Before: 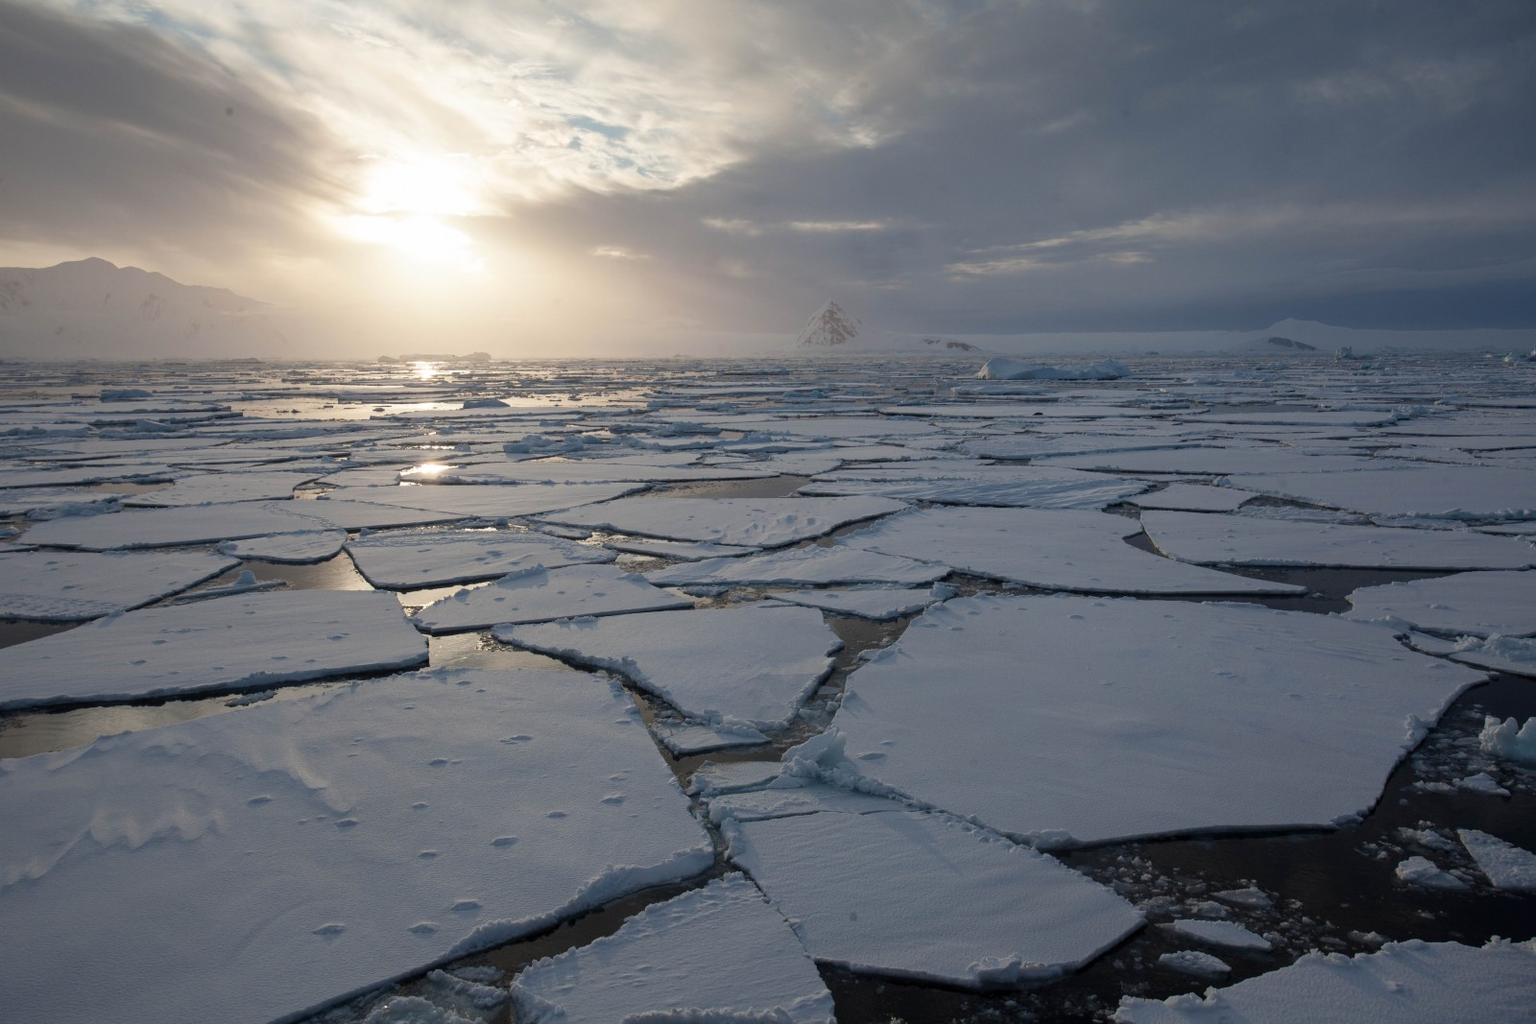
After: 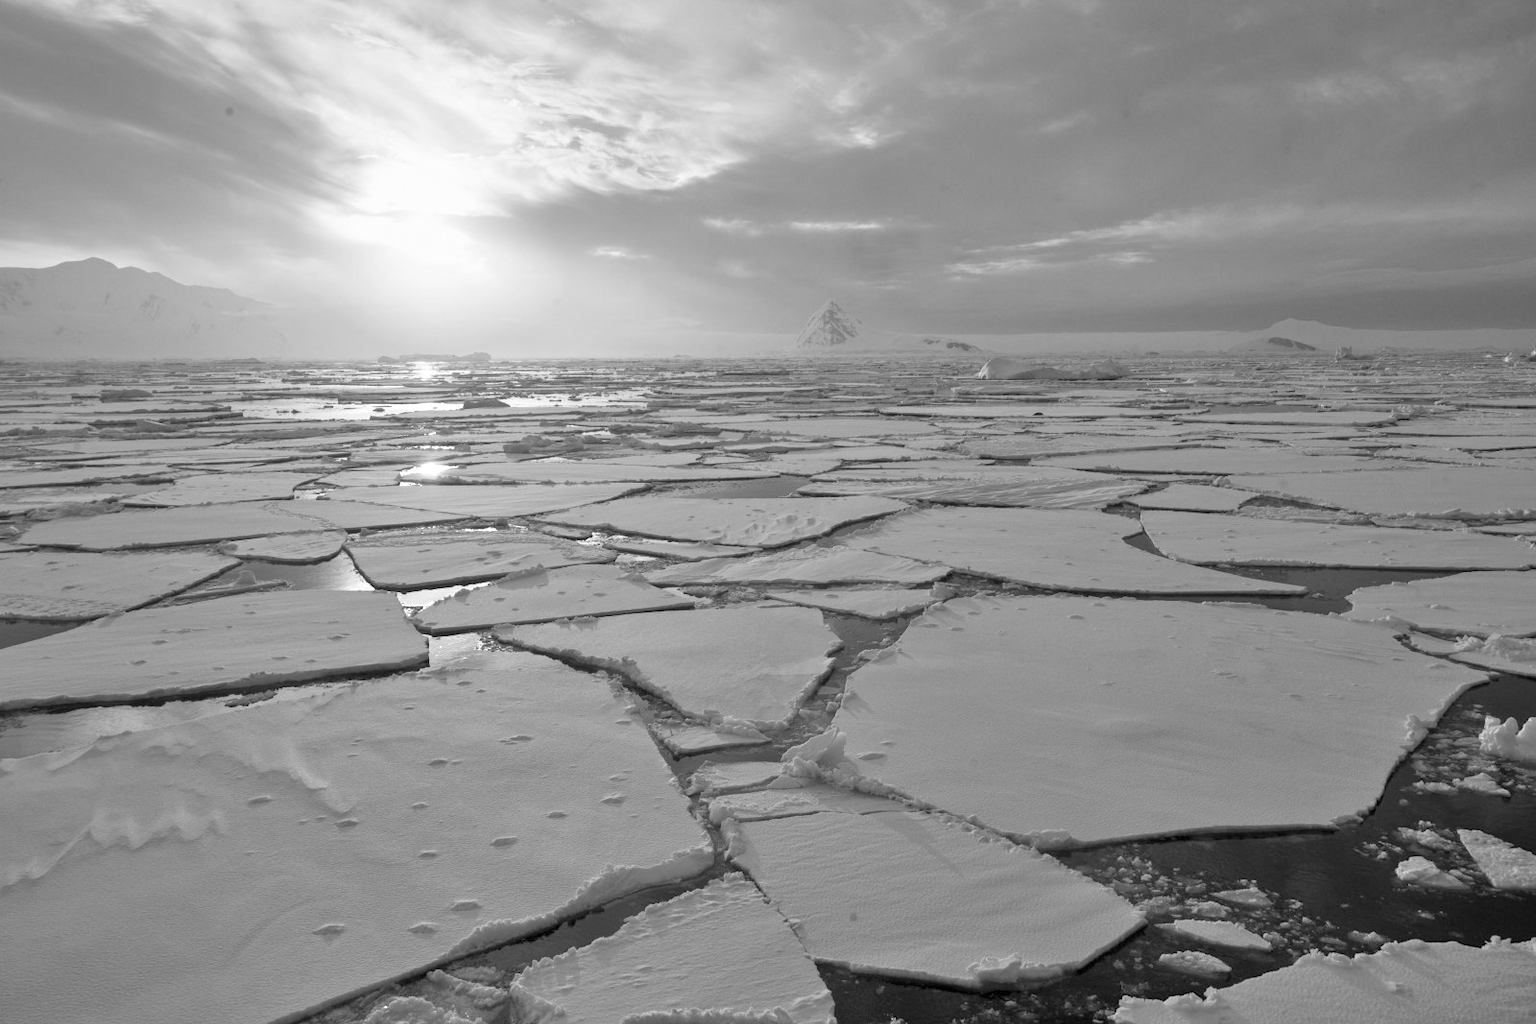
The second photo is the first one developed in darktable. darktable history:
tone equalizer: -8 EV 2 EV, -7 EV 2 EV, -6 EV 2 EV, -5 EV 2 EV, -4 EV 2 EV, -3 EV 1.5 EV, -2 EV 1 EV, -1 EV 0.5 EV
monochrome: on, module defaults
